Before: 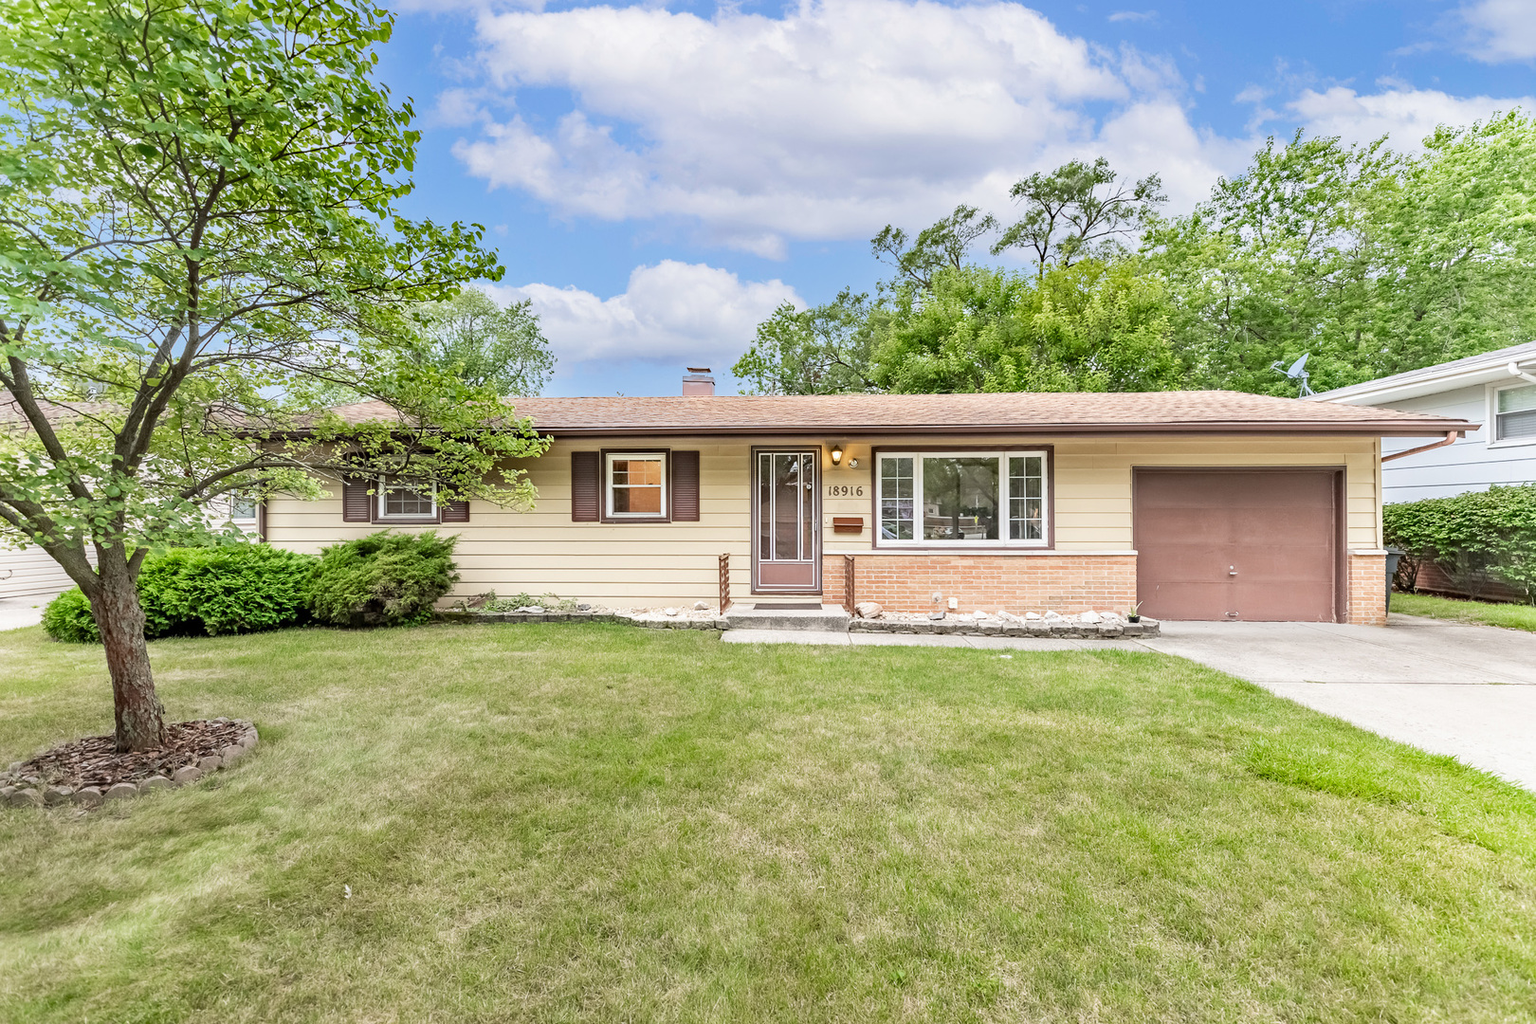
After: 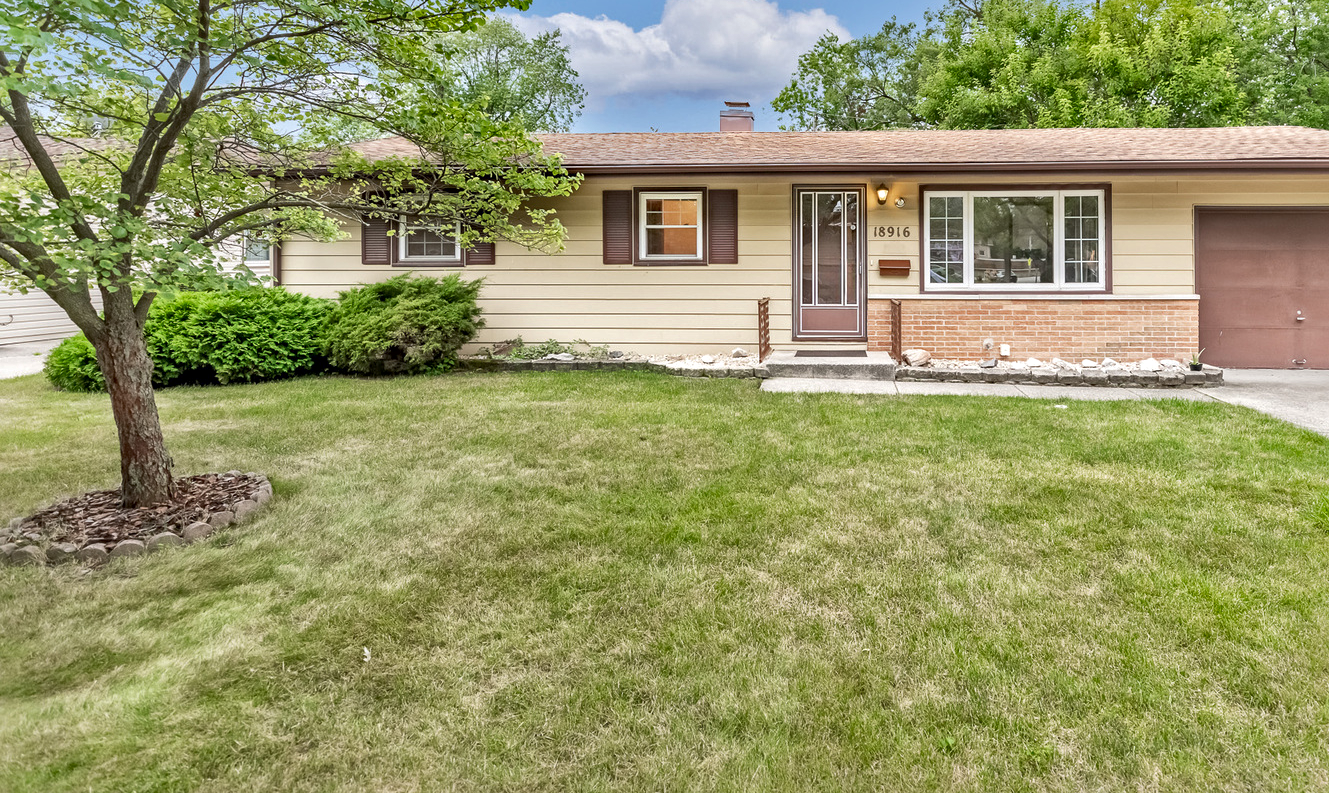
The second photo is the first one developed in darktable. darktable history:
crop: top 26.531%, right 17.959%
local contrast: mode bilateral grid, contrast 20, coarseness 20, detail 150%, midtone range 0.2
shadows and highlights: on, module defaults
